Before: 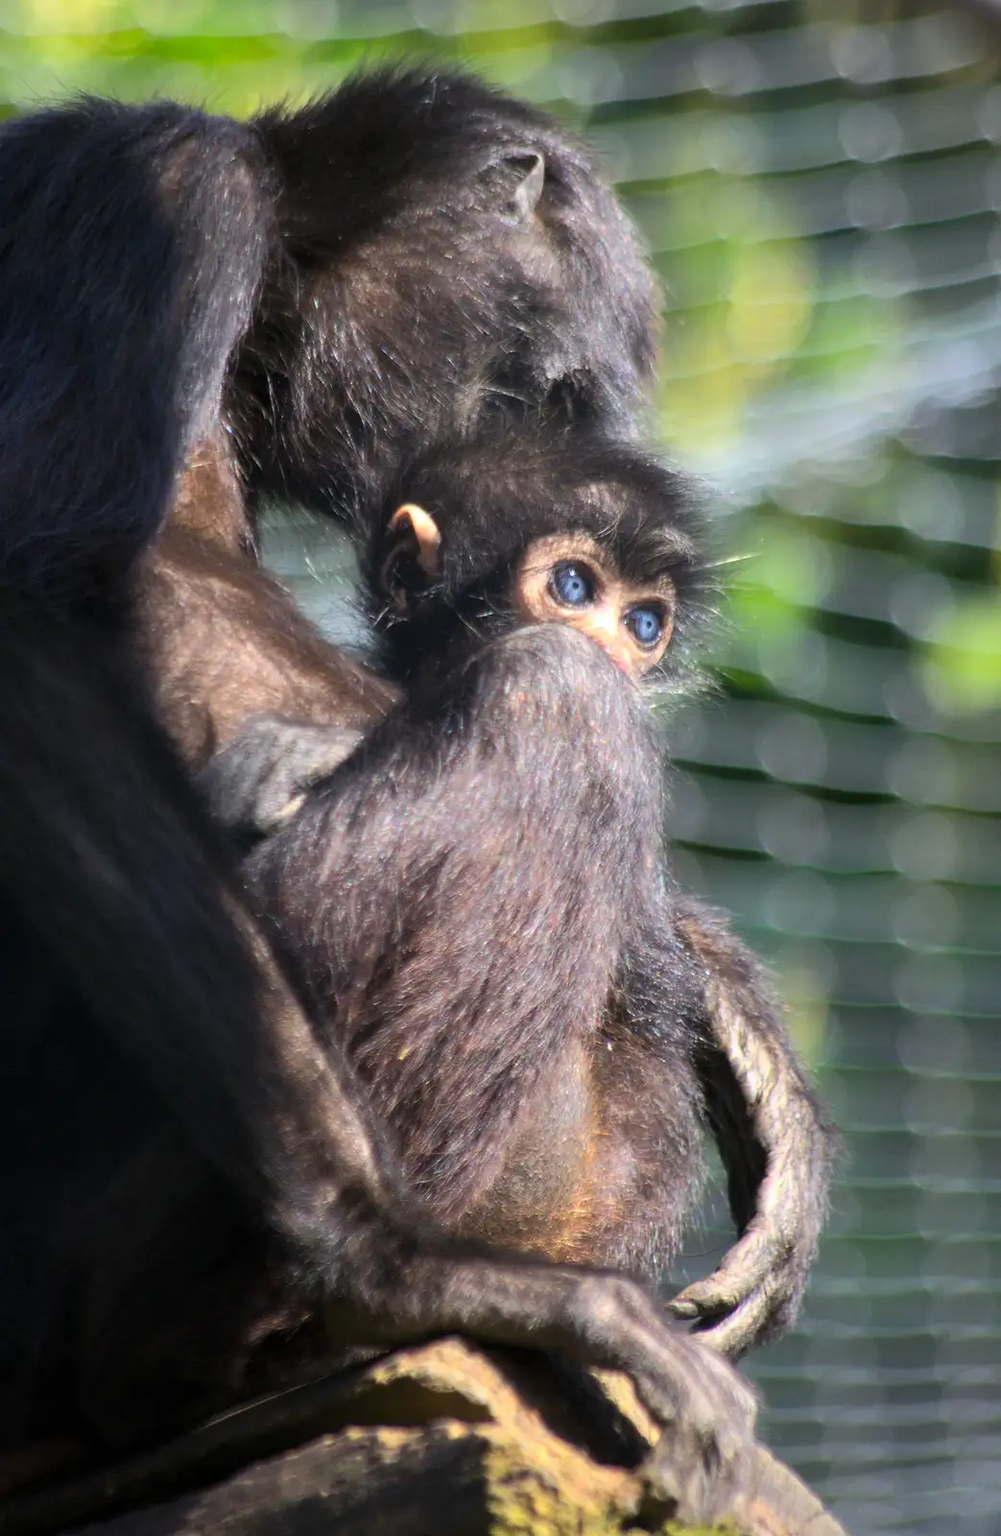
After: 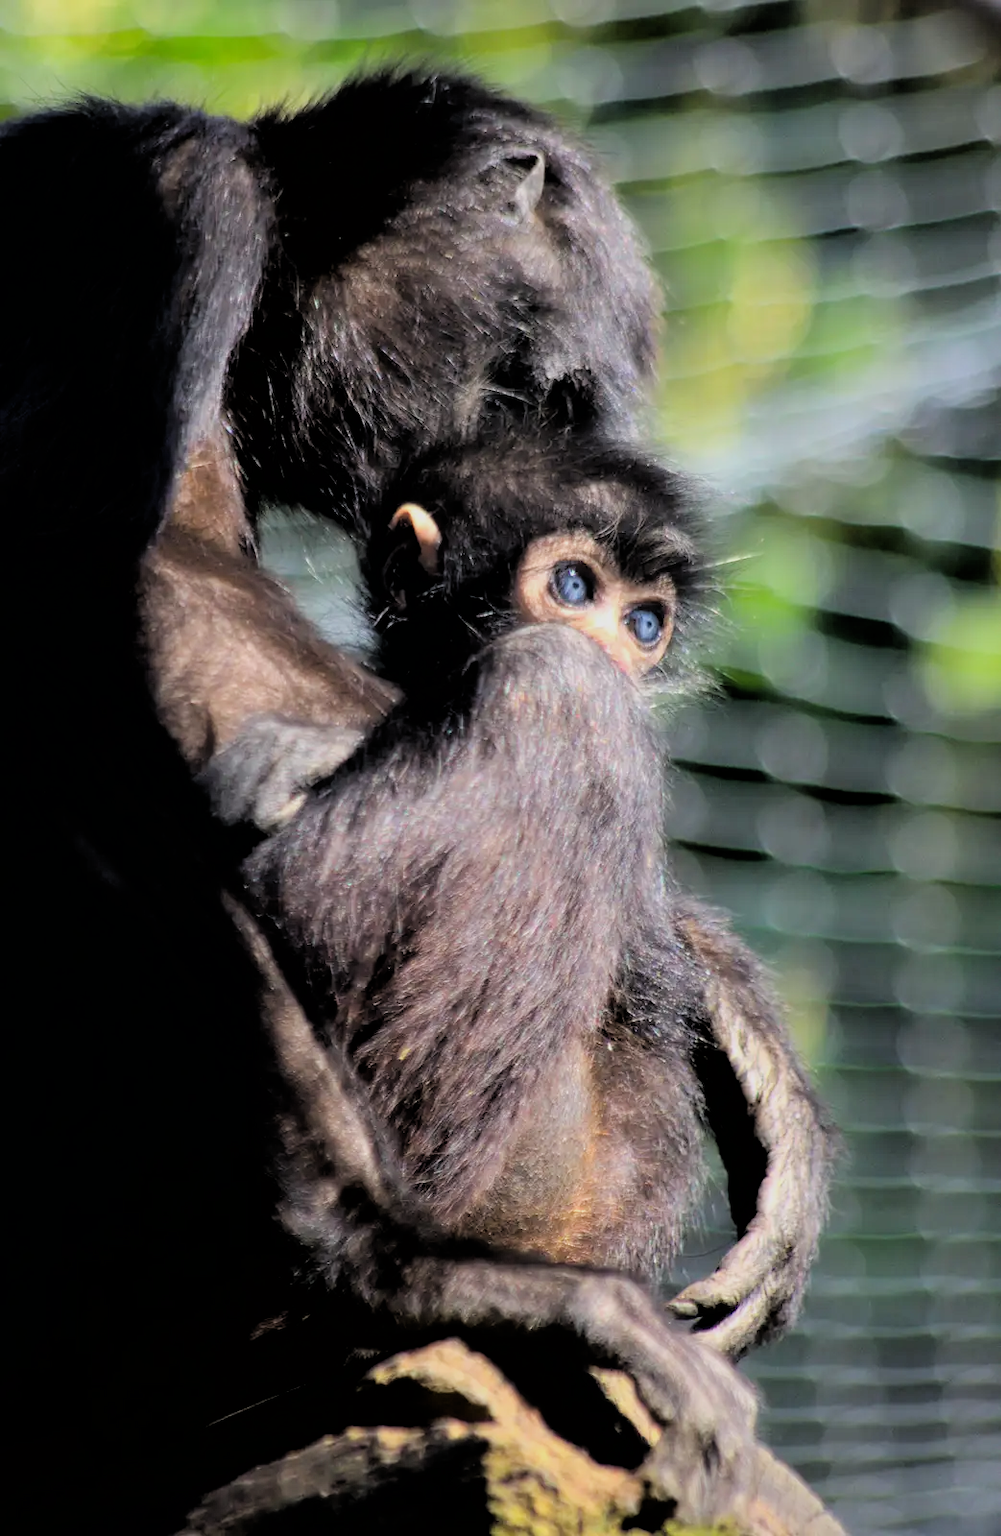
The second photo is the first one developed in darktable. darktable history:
filmic rgb: black relative exposure -3.43 EV, white relative exposure 3.45 EV, hardness 2.36, contrast 1.102
